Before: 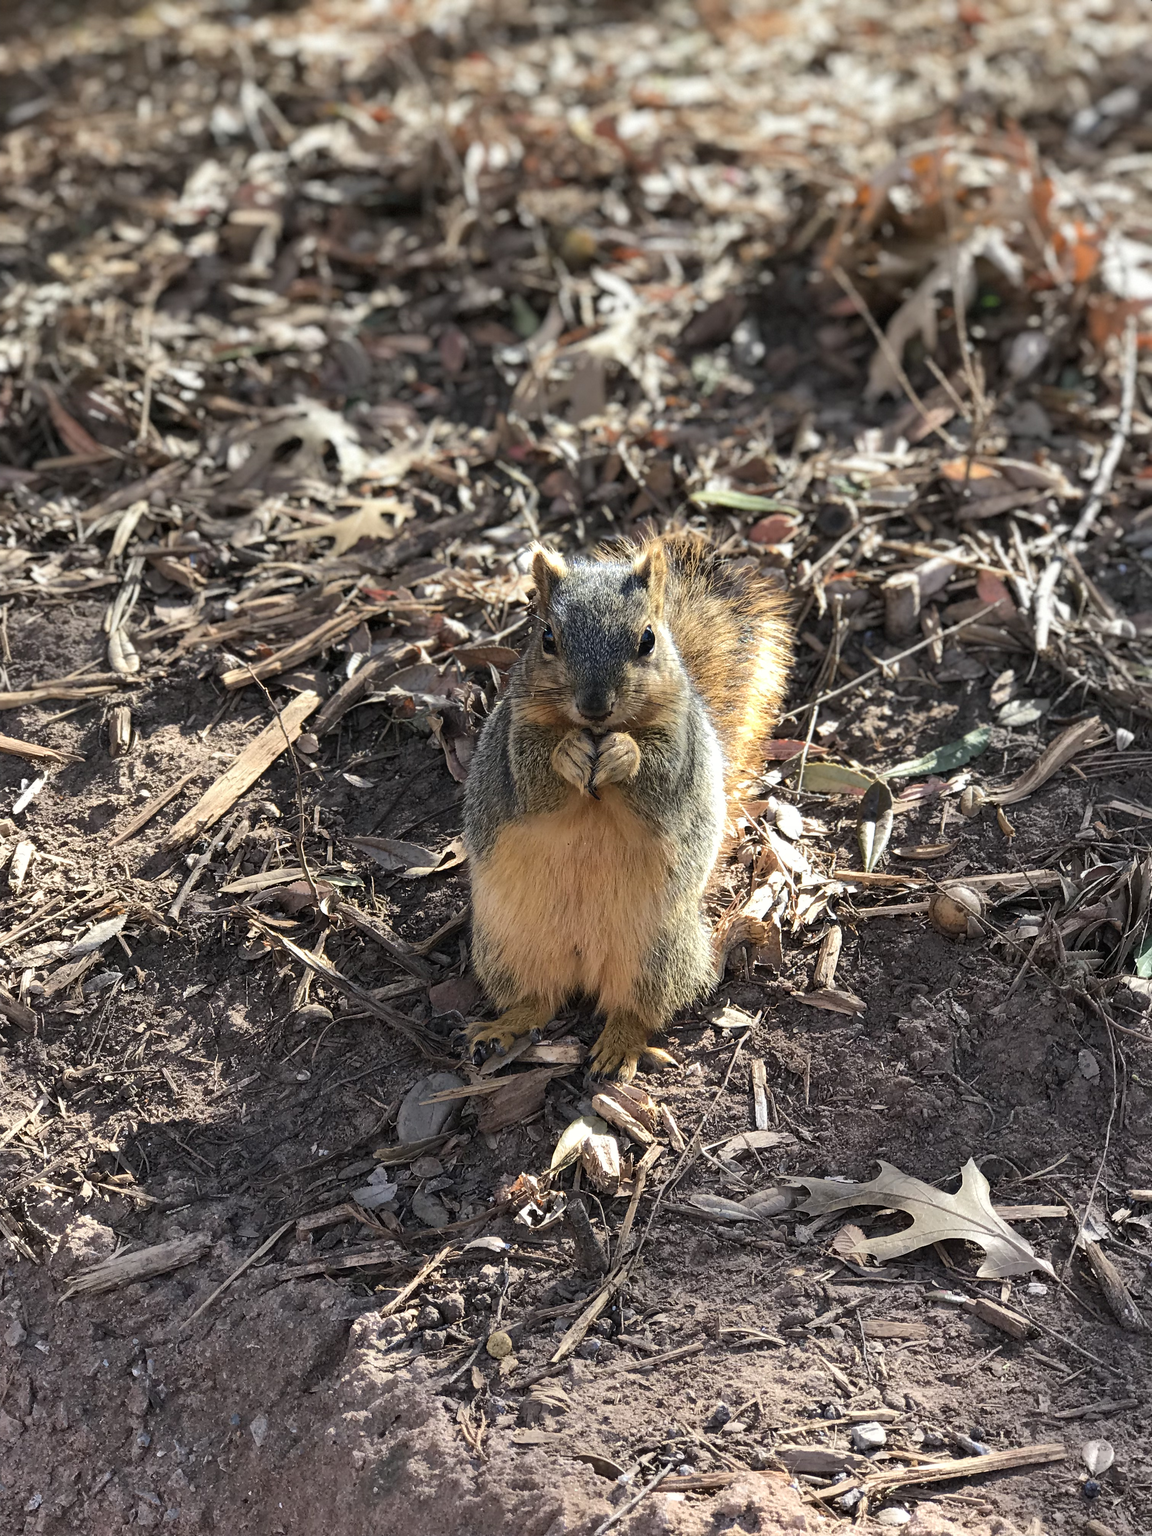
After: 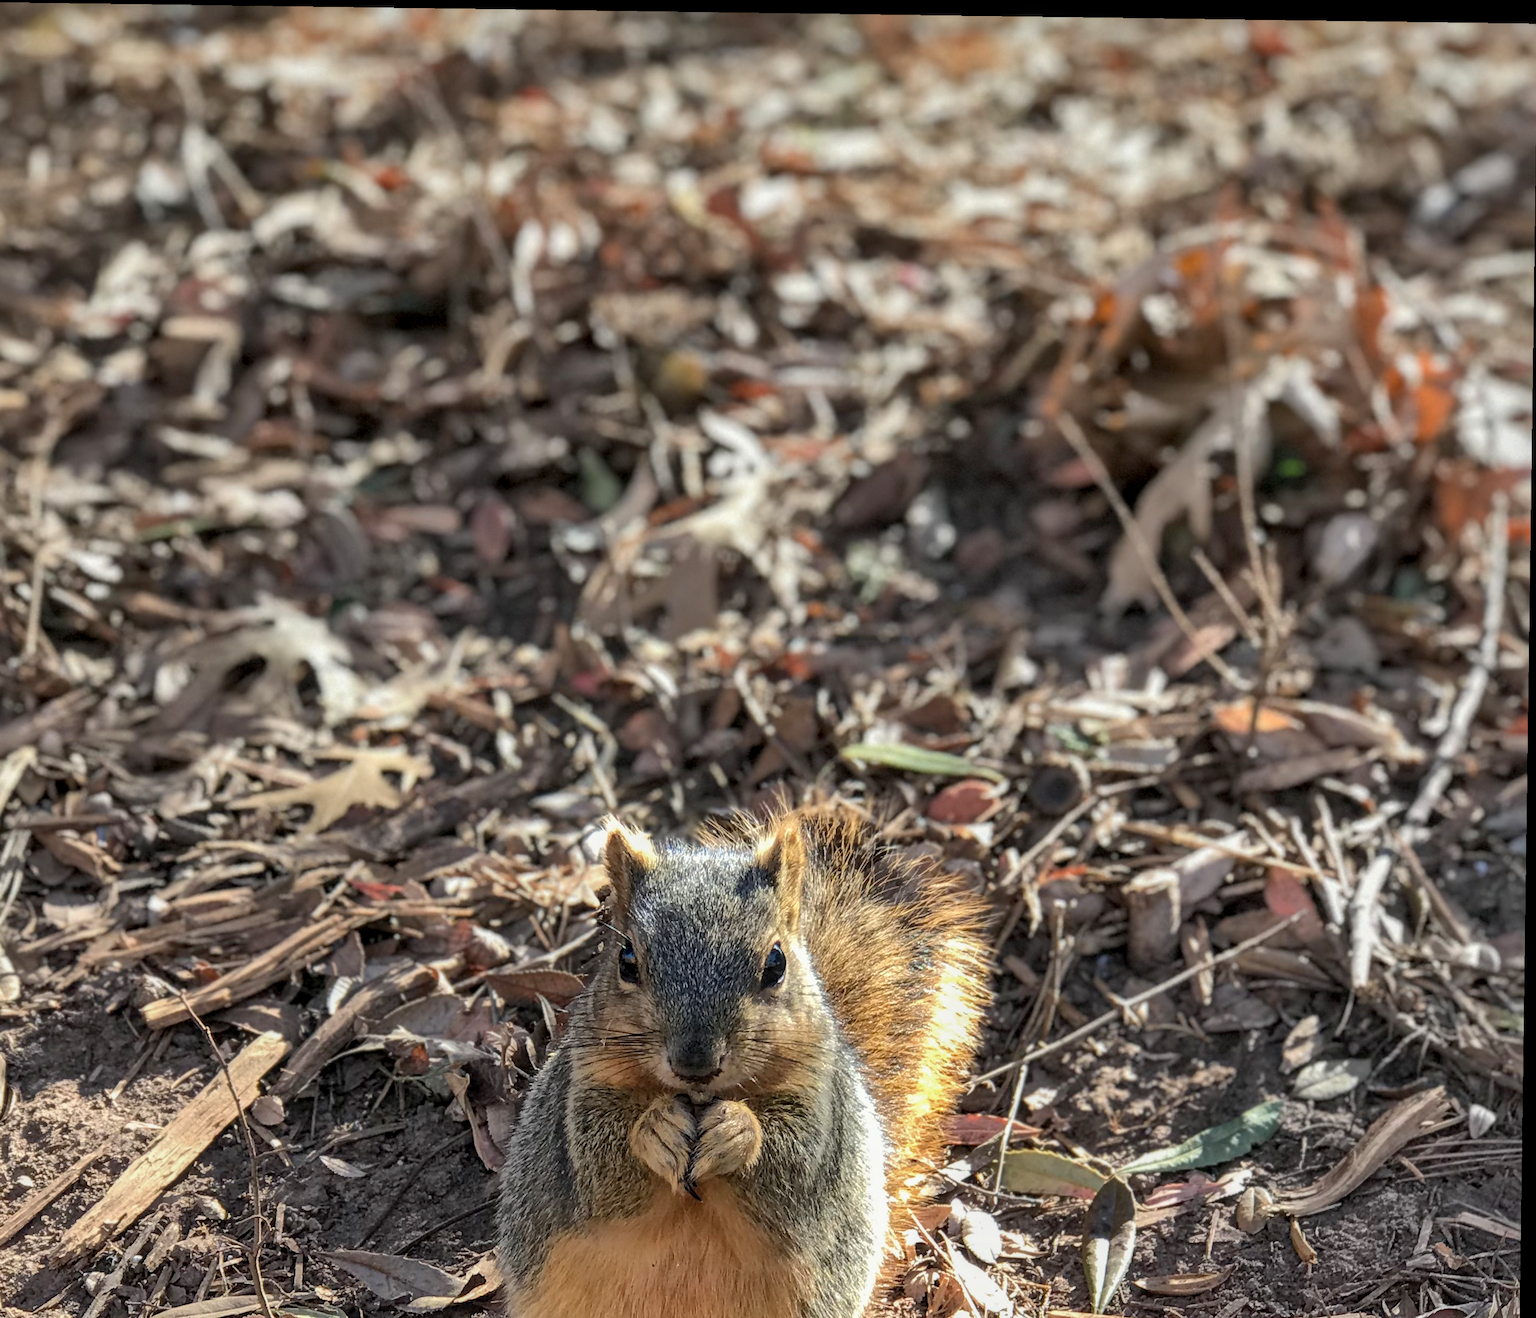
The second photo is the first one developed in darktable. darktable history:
shadows and highlights: on, module defaults
exposure: black level correction 0.001, exposure -0.125 EV, compensate exposure bias true, compensate highlight preservation false
rotate and perspective: rotation 0.8°, automatic cropping off
crop and rotate: left 11.812%, bottom 42.776%
local contrast: on, module defaults
